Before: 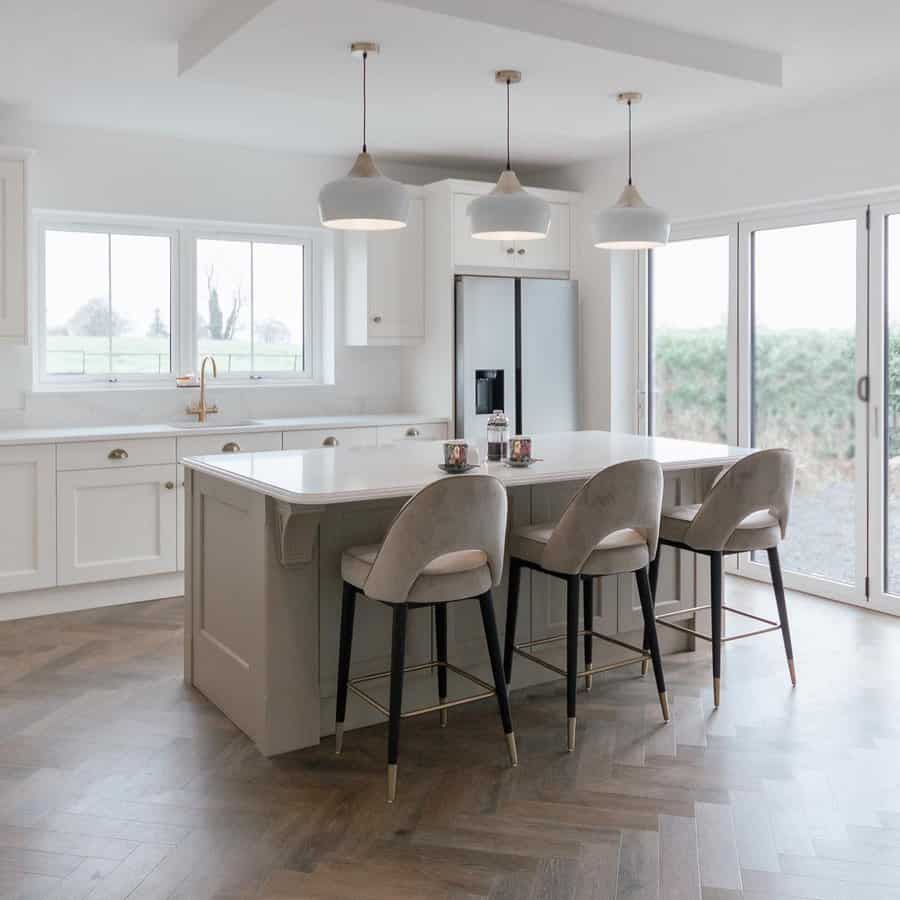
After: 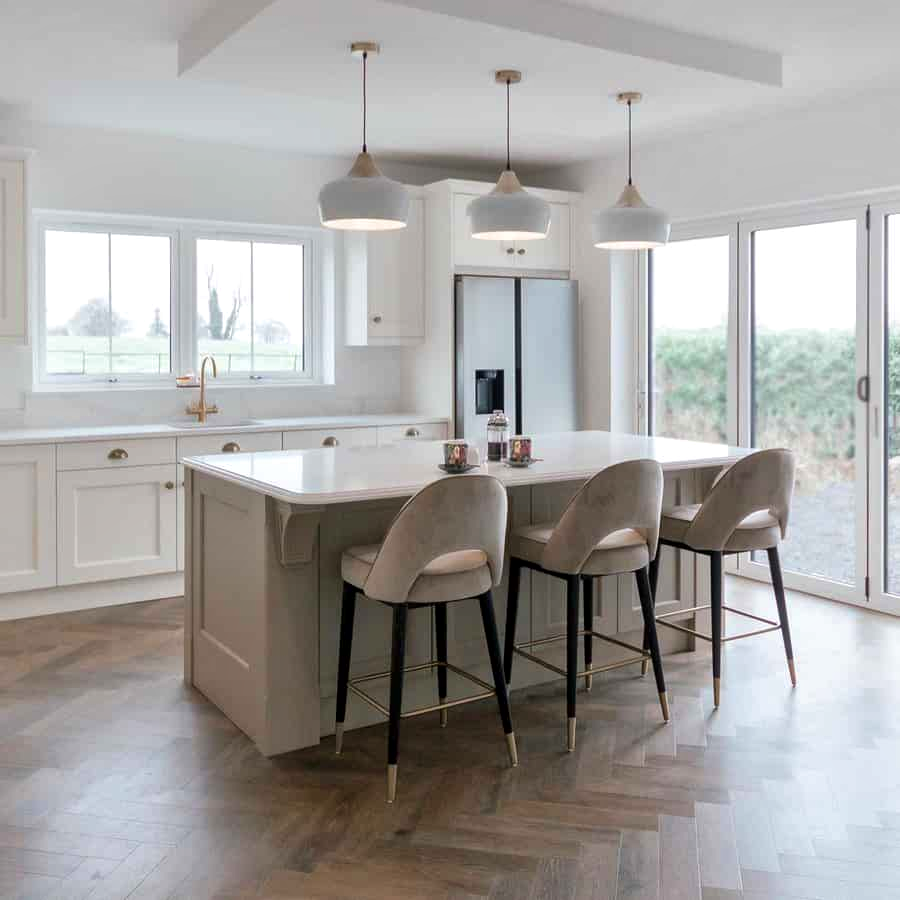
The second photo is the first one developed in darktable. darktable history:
velvia: on, module defaults
local contrast: mode bilateral grid, contrast 20, coarseness 50, detail 130%, midtone range 0.2
